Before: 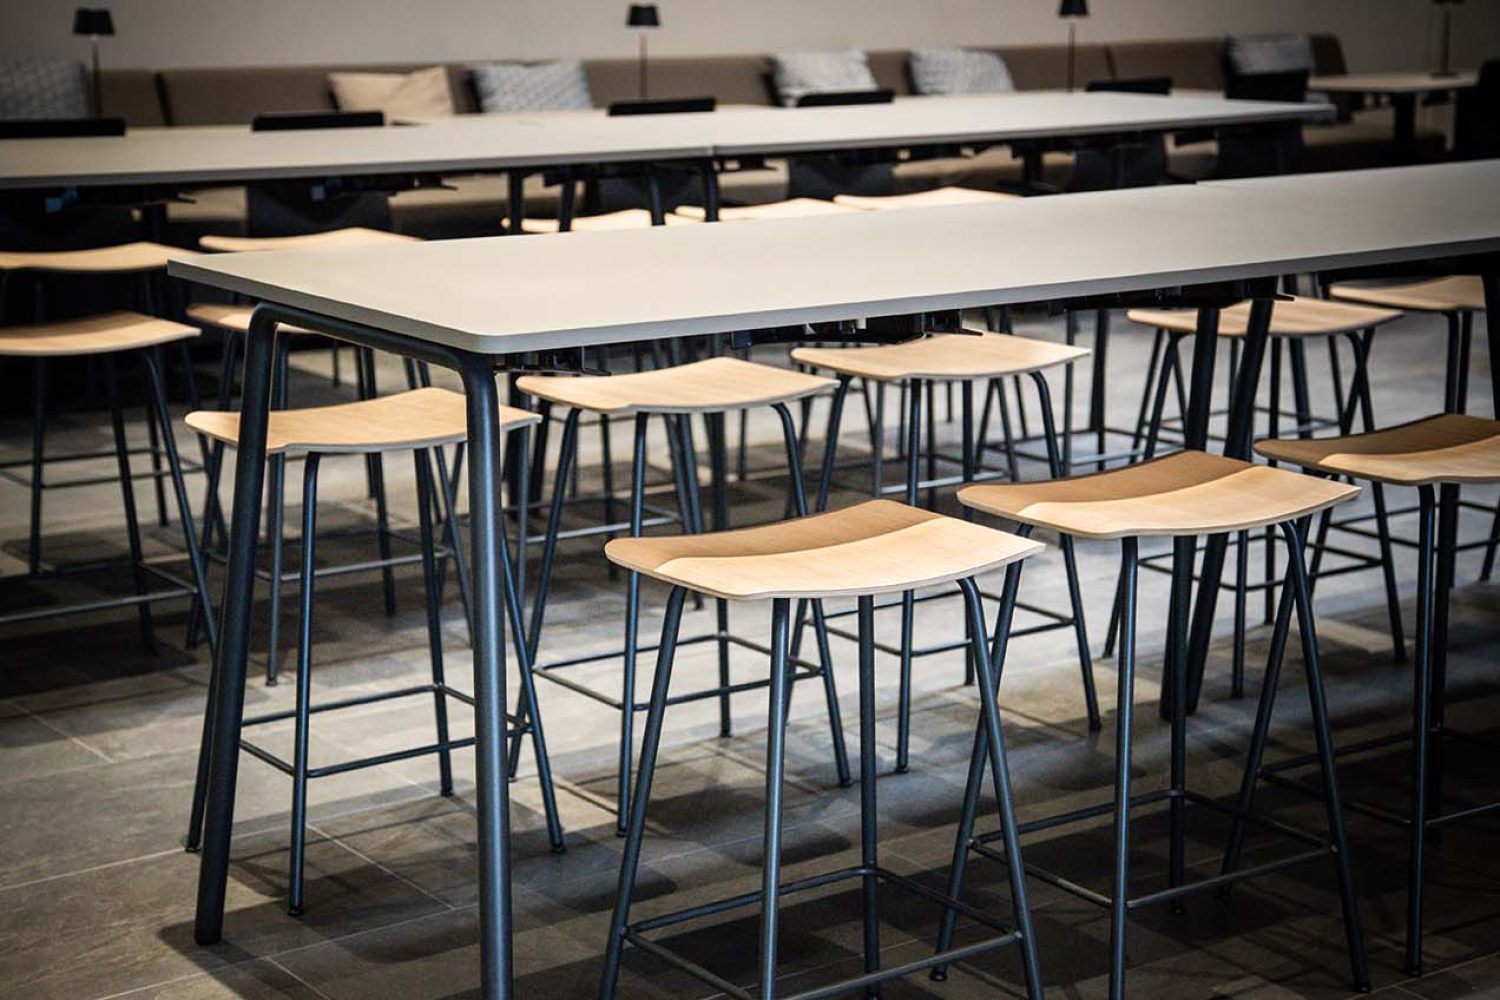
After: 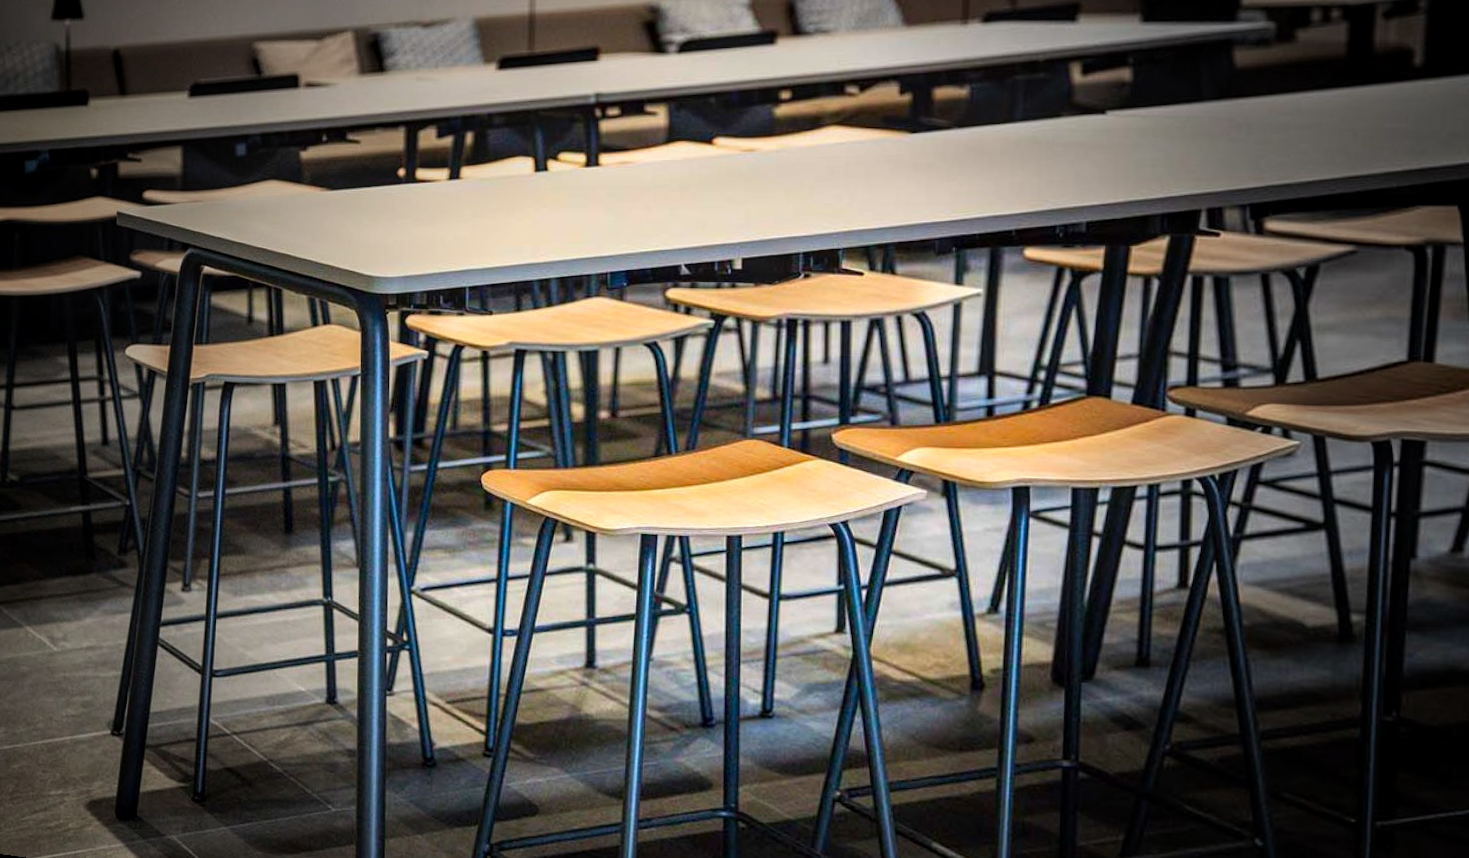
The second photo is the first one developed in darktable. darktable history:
vignetting: fall-off start 40%, fall-off radius 40%
rotate and perspective: rotation 1.69°, lens shift (vertical) -0.023, lens shift (horizontal) -0.291, crop left 0.025, crop right 0.988, crop top 0.092, crop bottom 0.842
local contrast: on, module defaults
white balance: emerald 1
color correction: saturation 1.8
